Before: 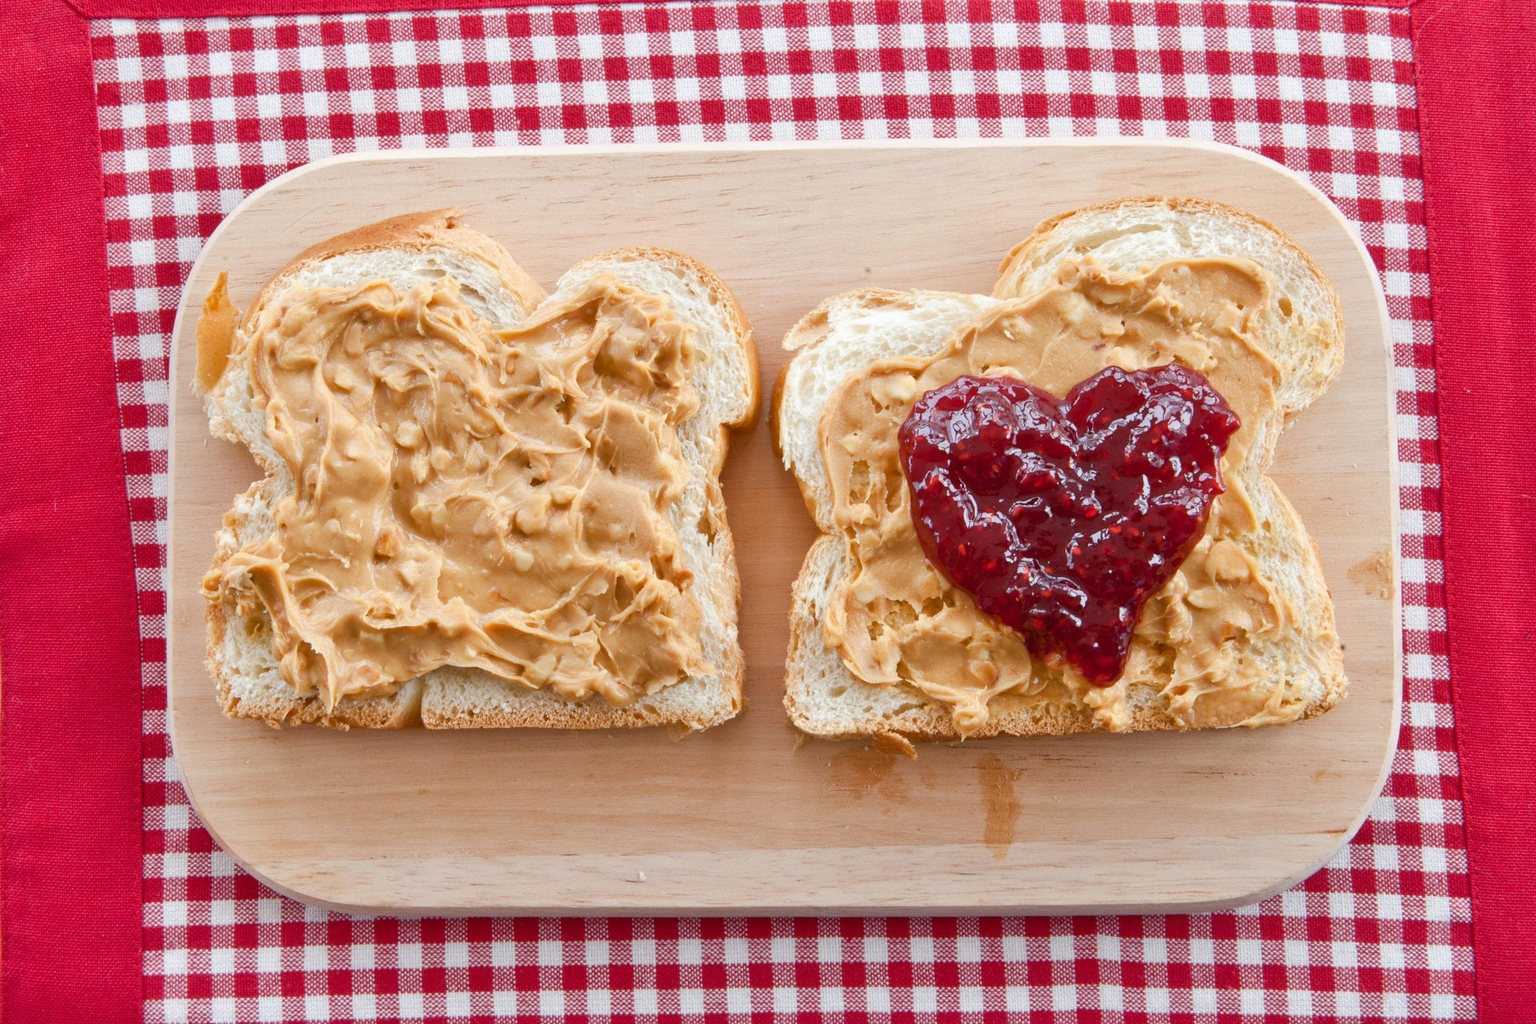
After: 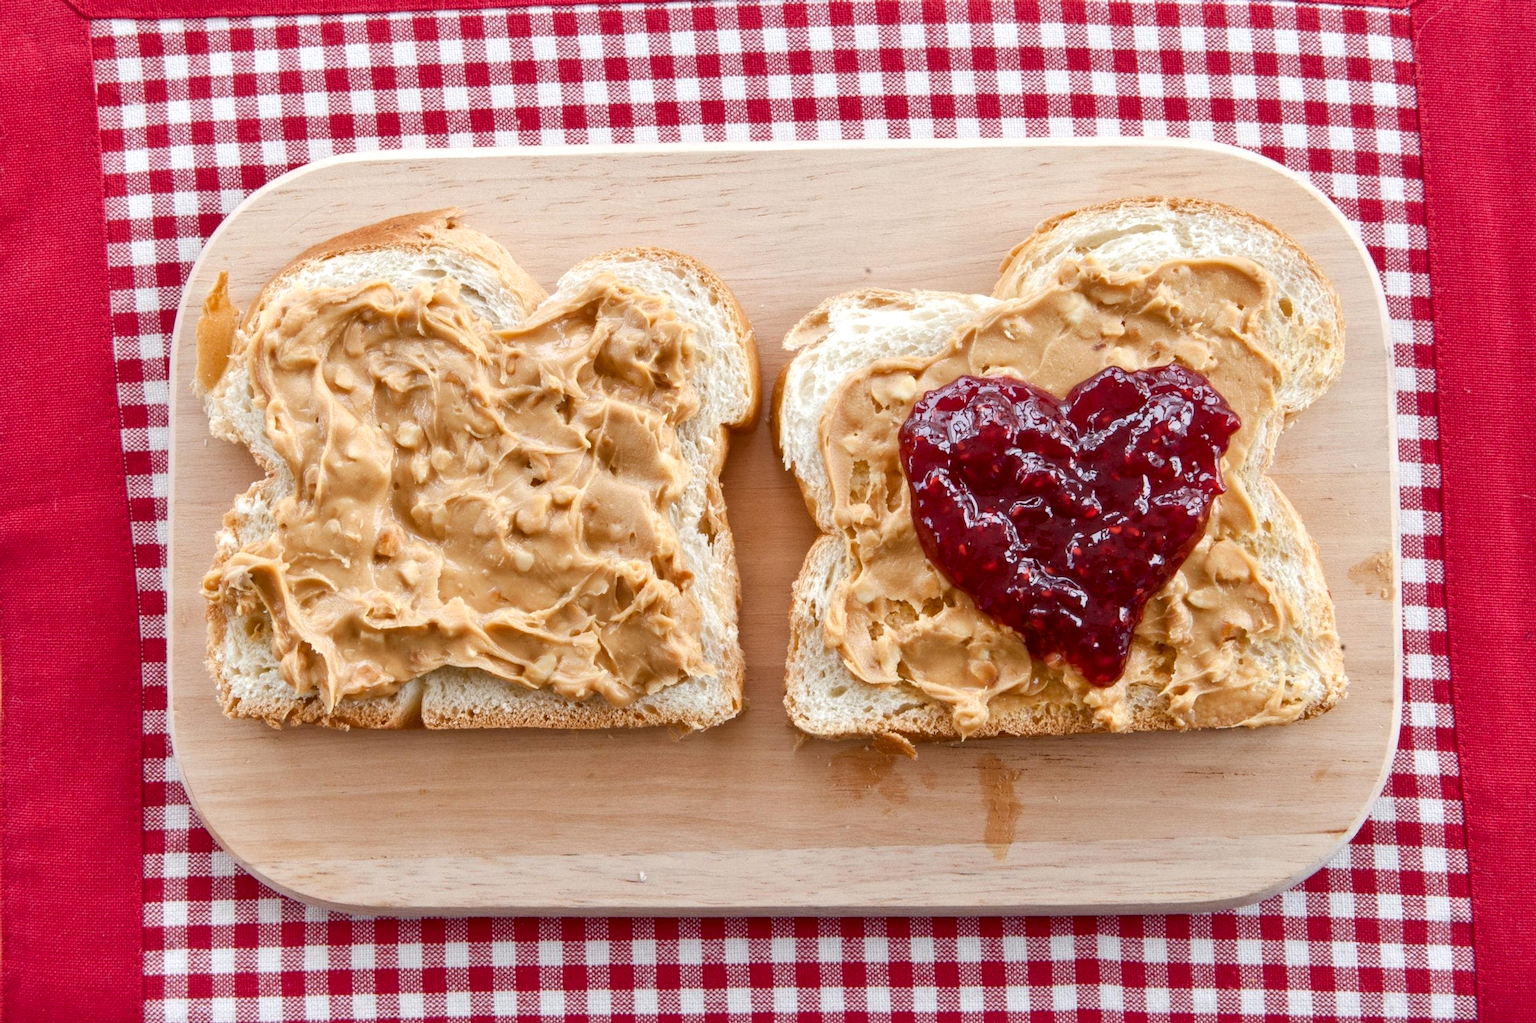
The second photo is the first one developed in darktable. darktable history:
local contrast: highlights 25%, shadows 75%, midtone range 0.745
